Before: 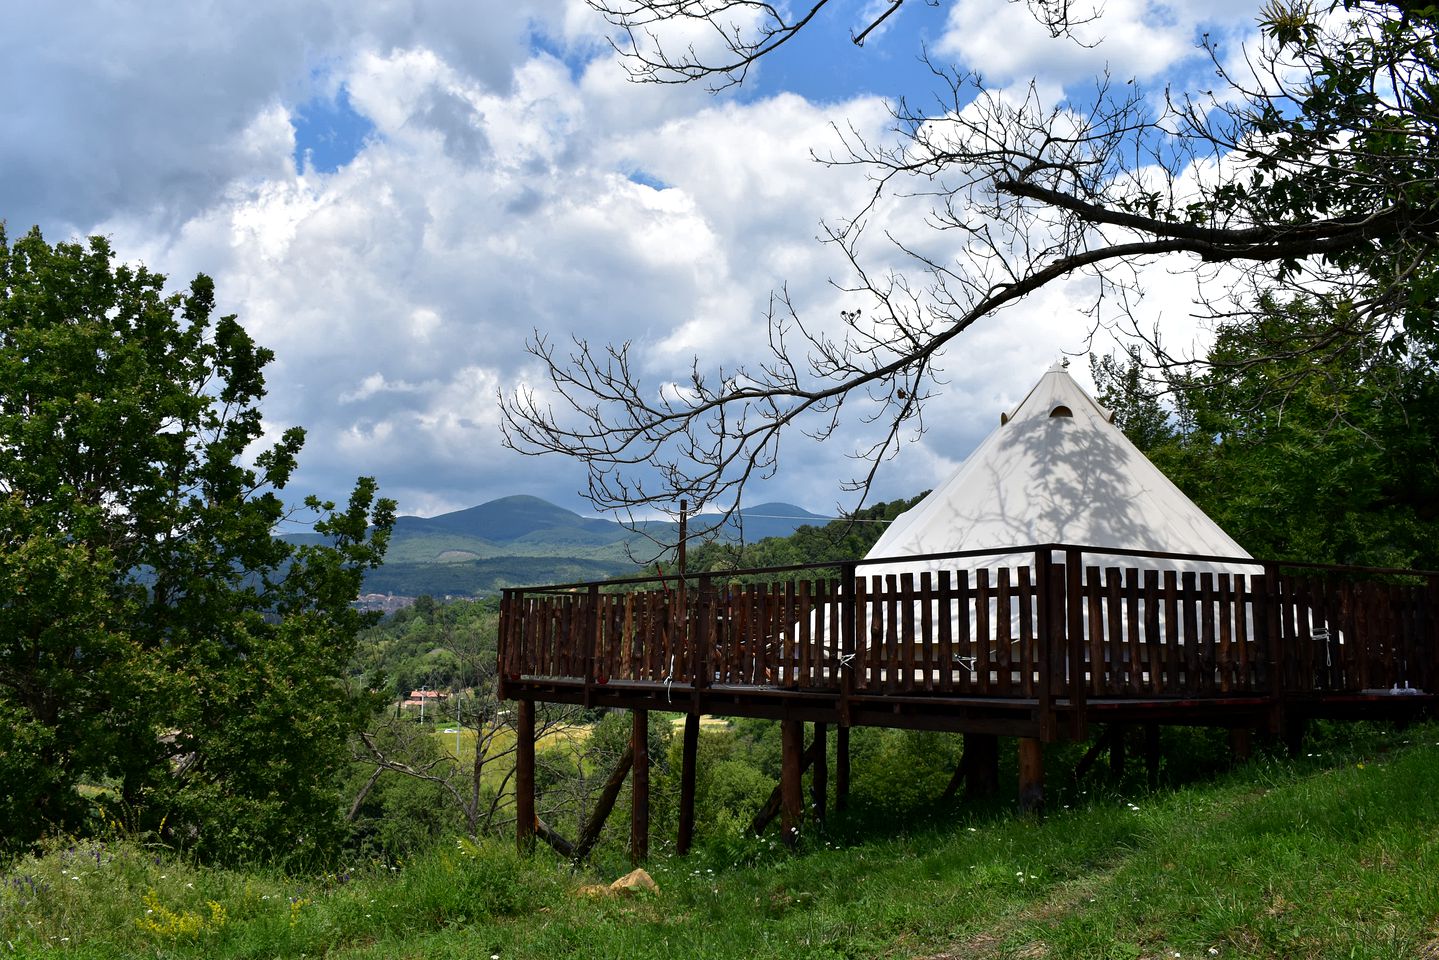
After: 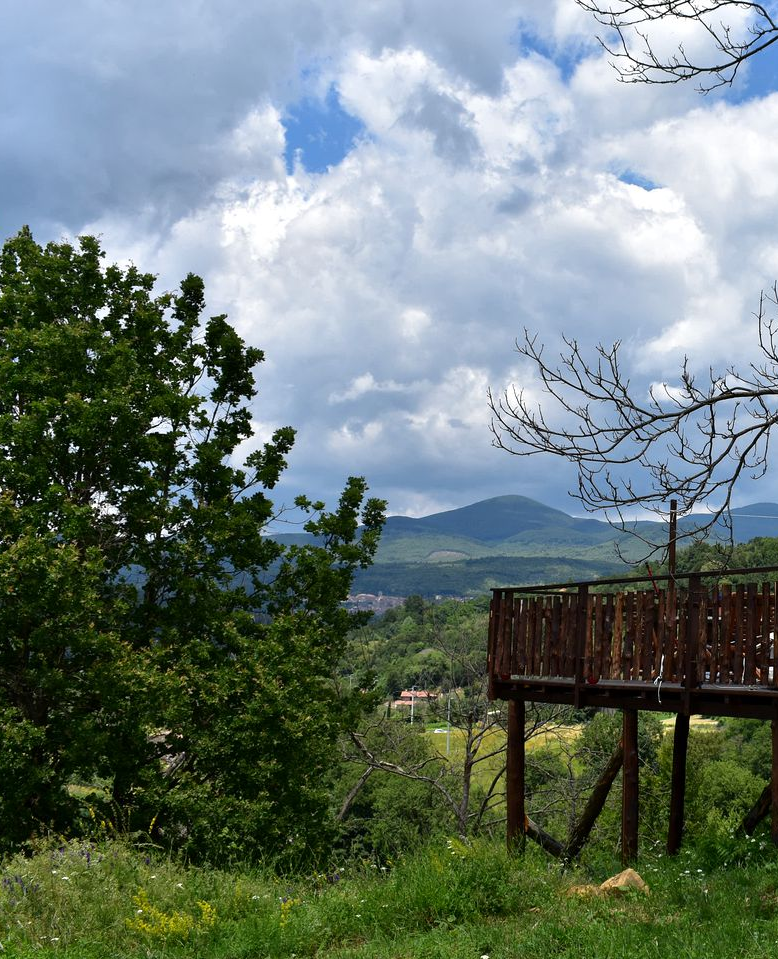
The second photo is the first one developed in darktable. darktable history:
crop: left 0.758%, right 45.147%, bottom 0.083%
